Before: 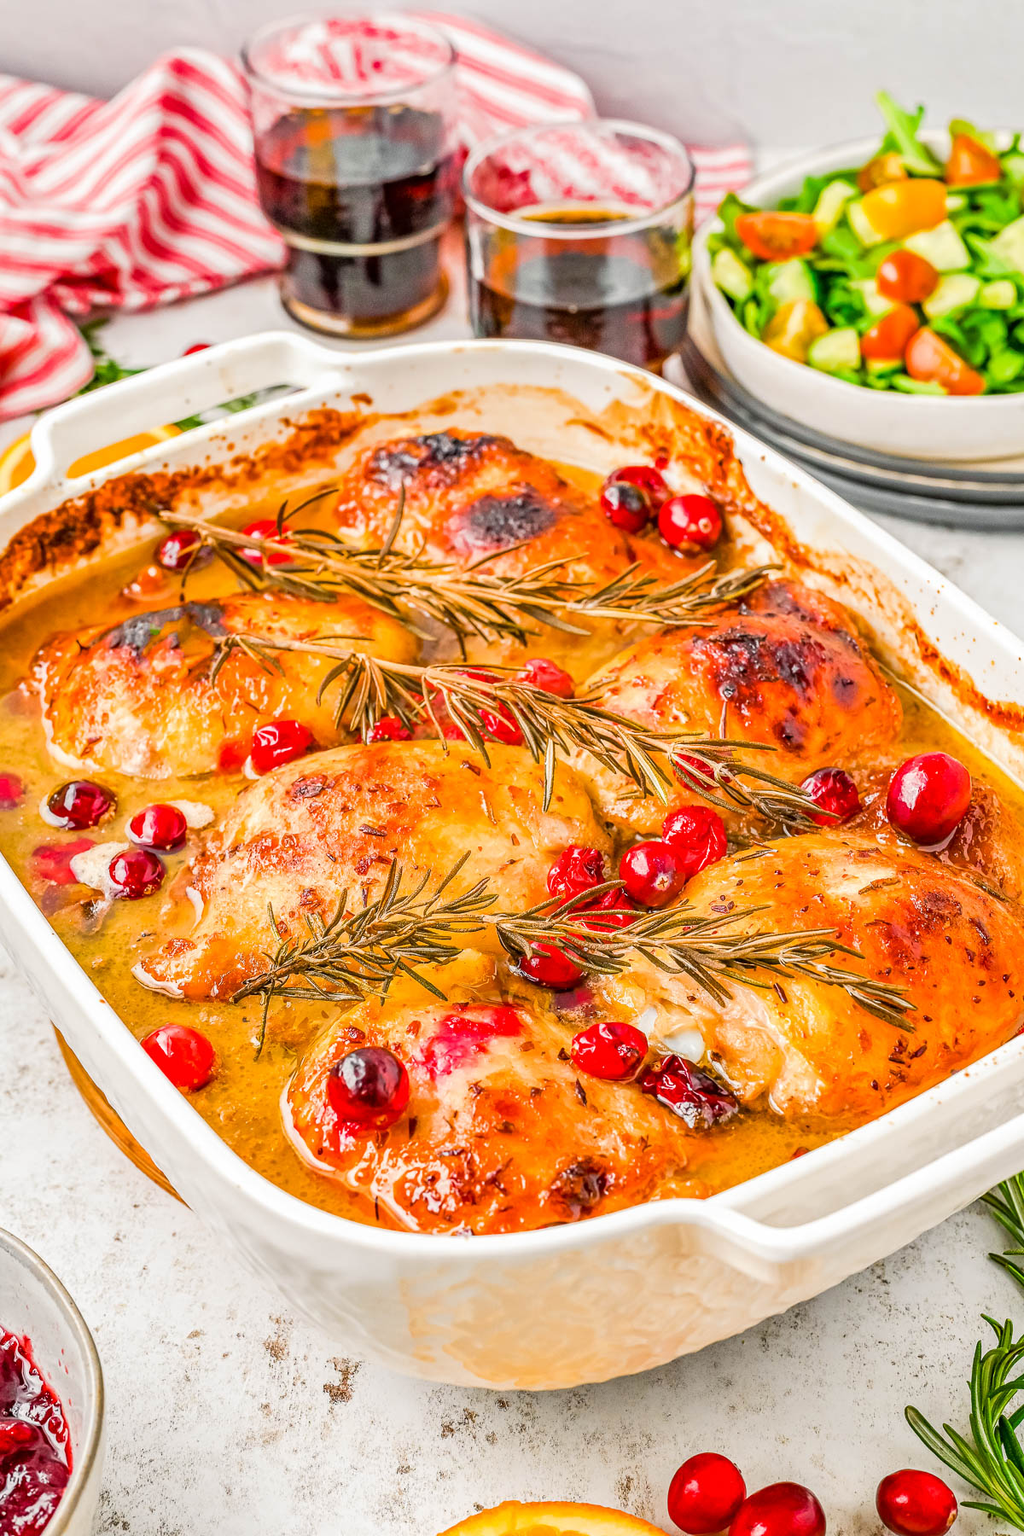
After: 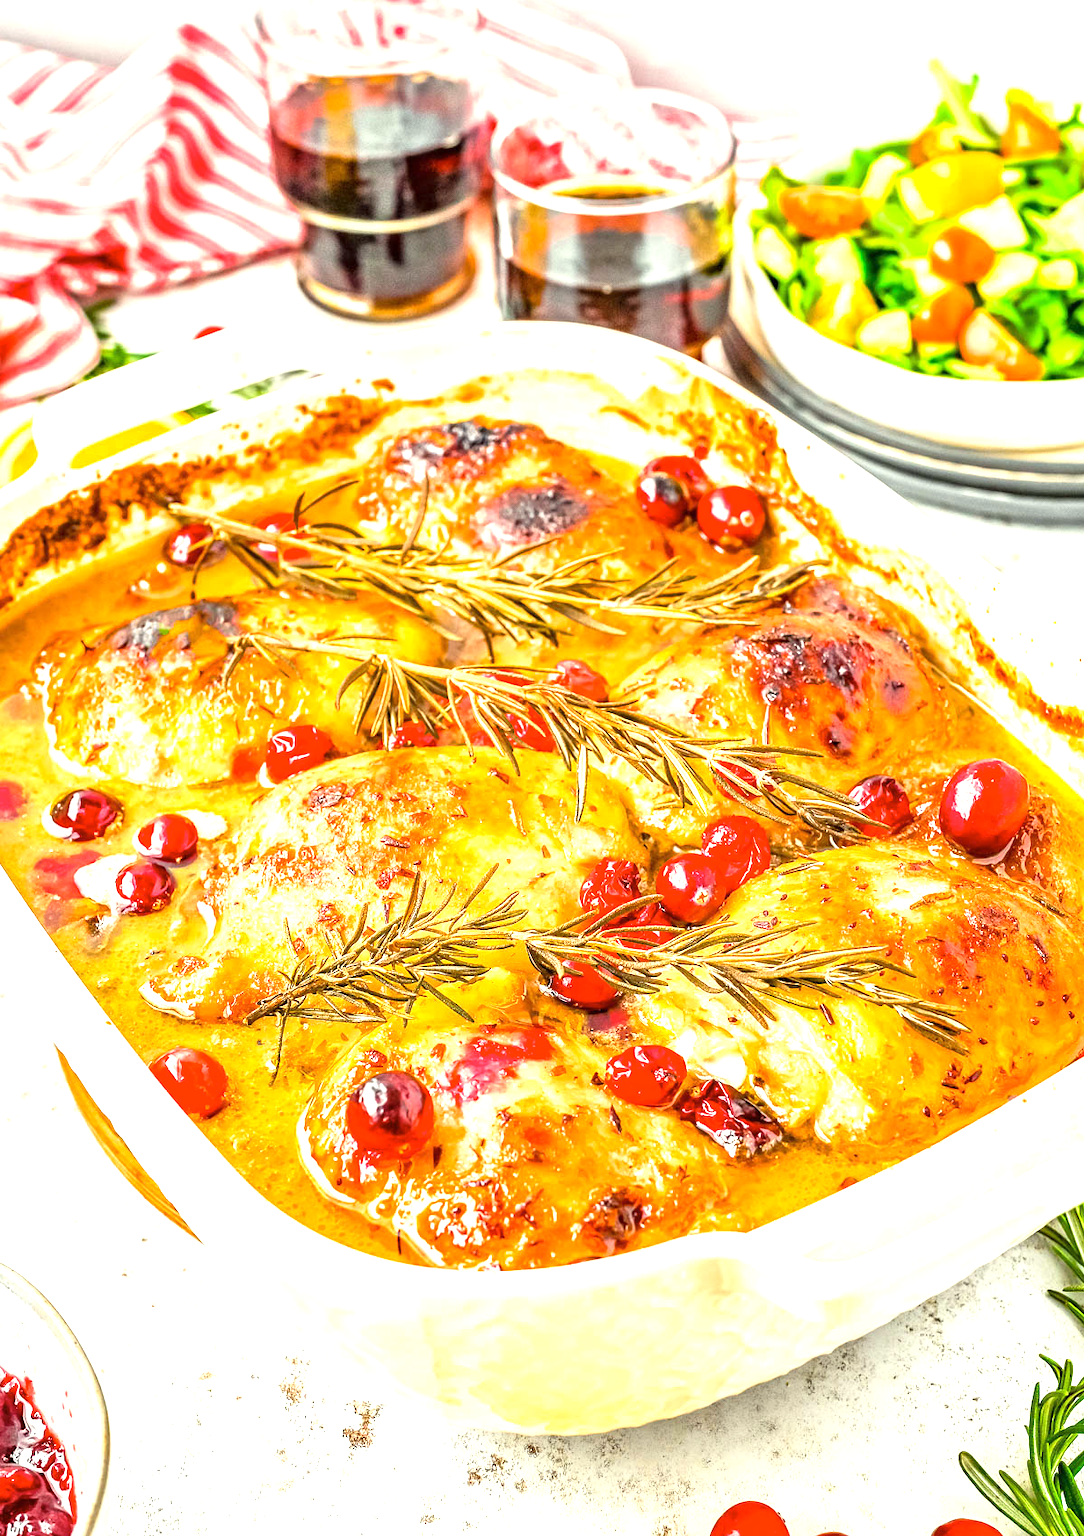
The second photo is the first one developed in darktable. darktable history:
exposure: exposure 1.068 EV, compensate highlight preservation false
color correction: highlights a* -4.85, highlights b* 5.04, saturation 0.951
crop and rotate: top 2.346%, bottom 3.216%
